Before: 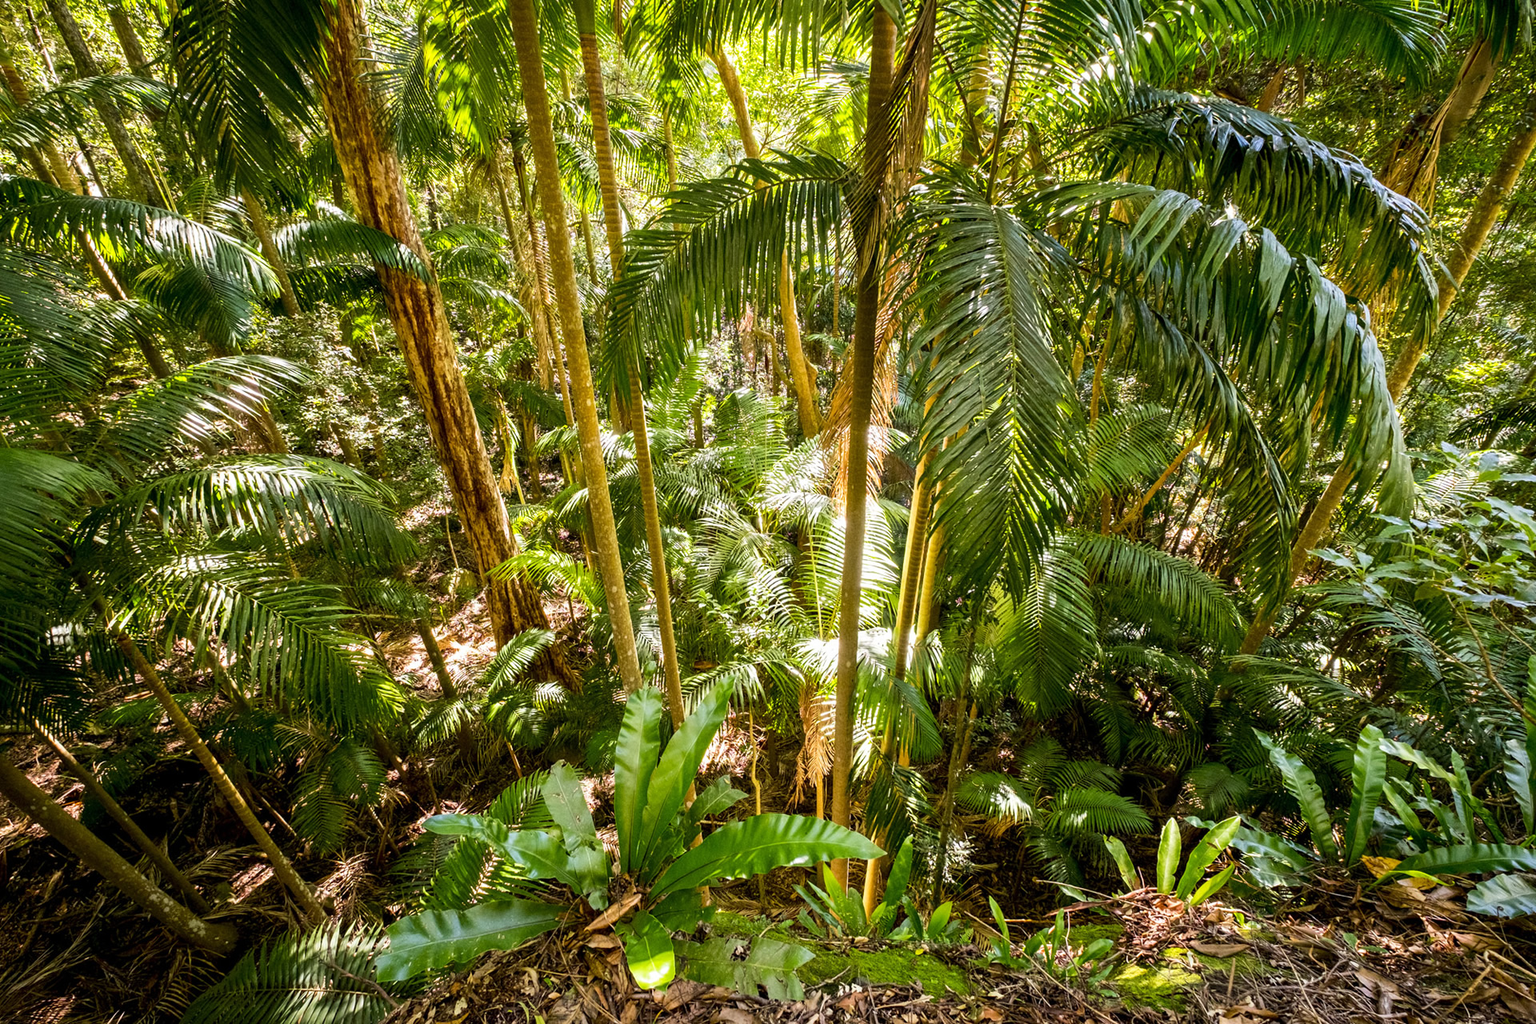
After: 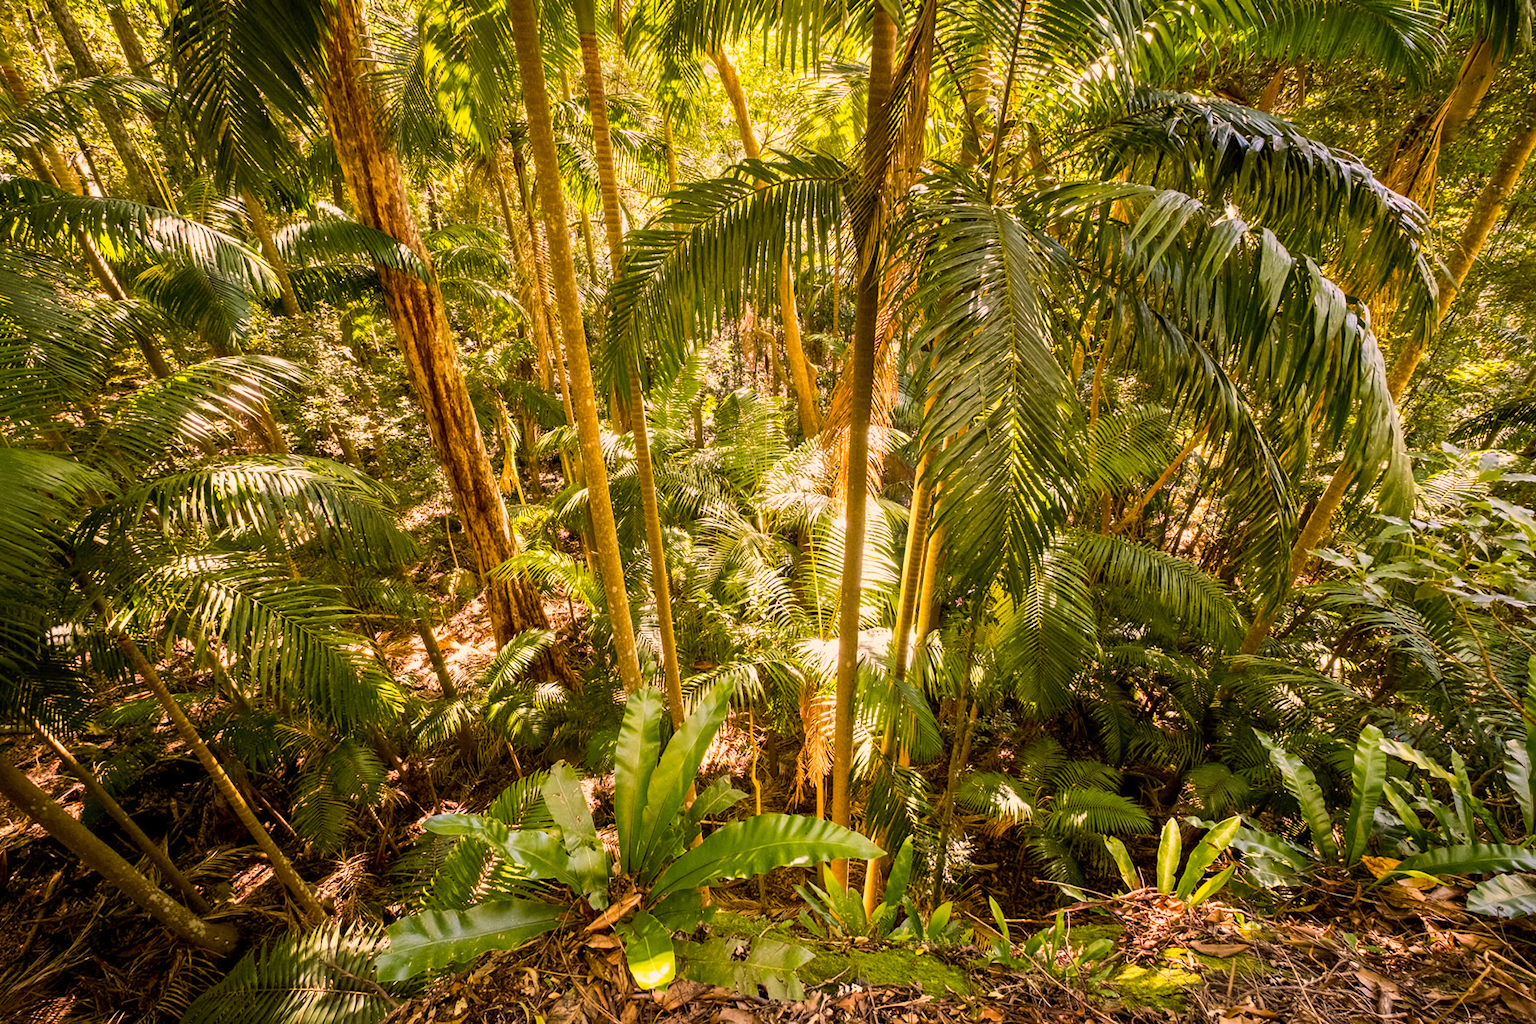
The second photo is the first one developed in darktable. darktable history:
exposure: exposure -0.021 EV, compensate highlight preservation false
color balance rgb: shadows lift › luminance -5%, shadows lift › chroma 1.1%, shadows lift › hue 219°, power › luminance 10%, power › chroma 2.83%, power › hue 60°, highlights gain › chroma 4.52%, highlights gain › hue 33.33°, saturation formula JzAzBz (2021)
